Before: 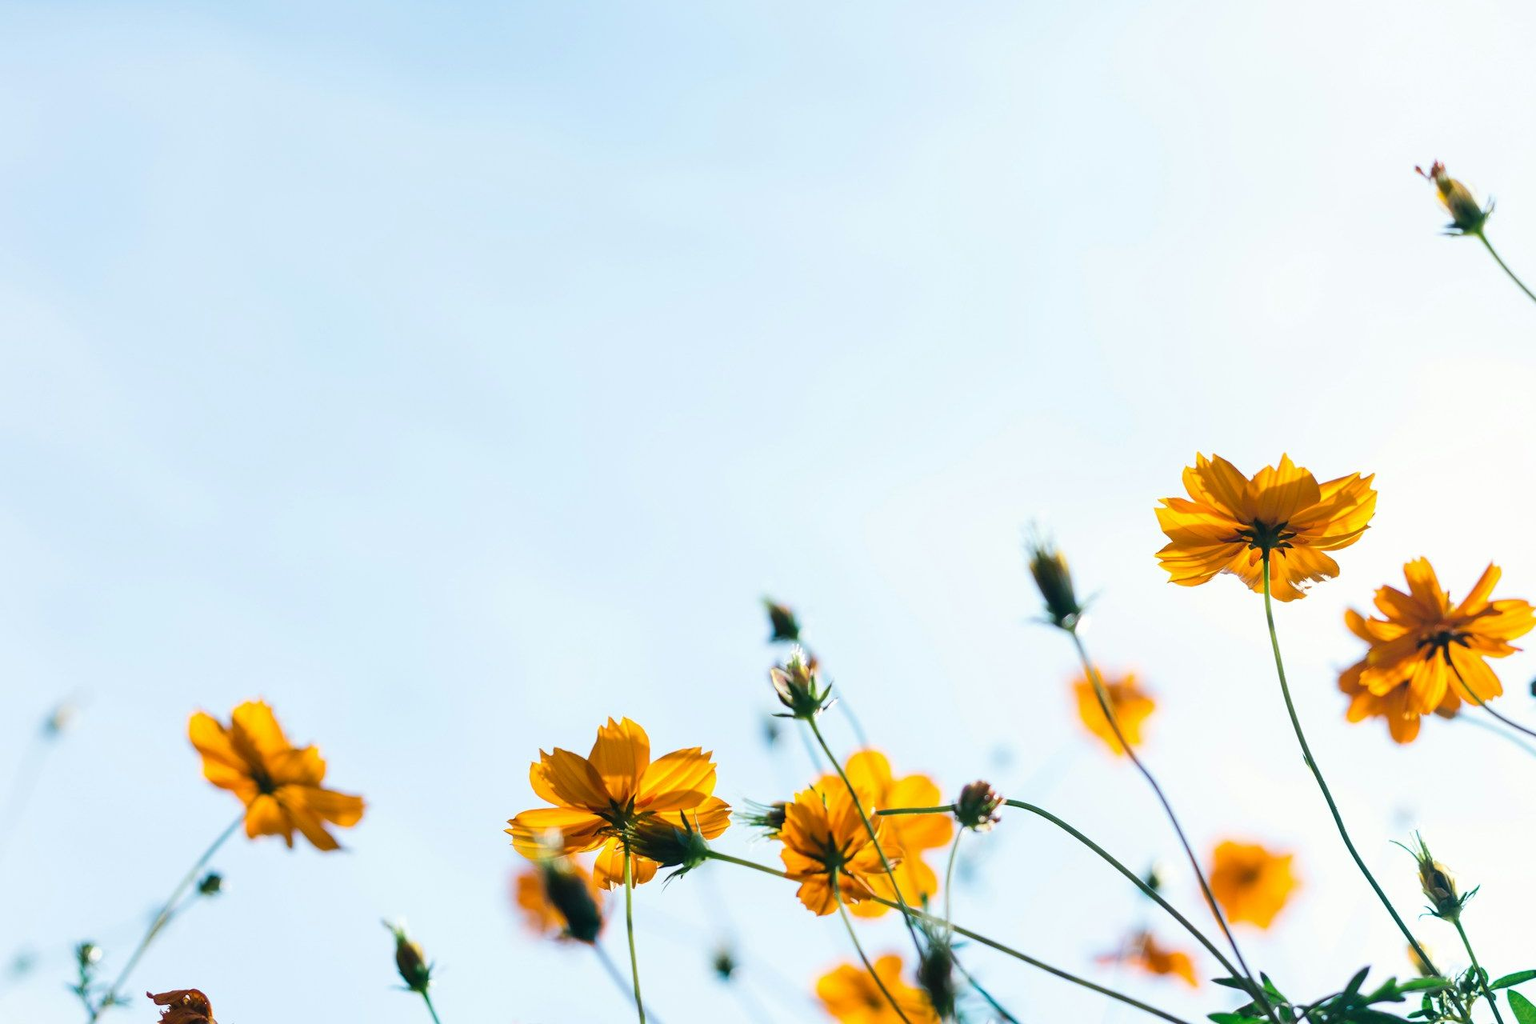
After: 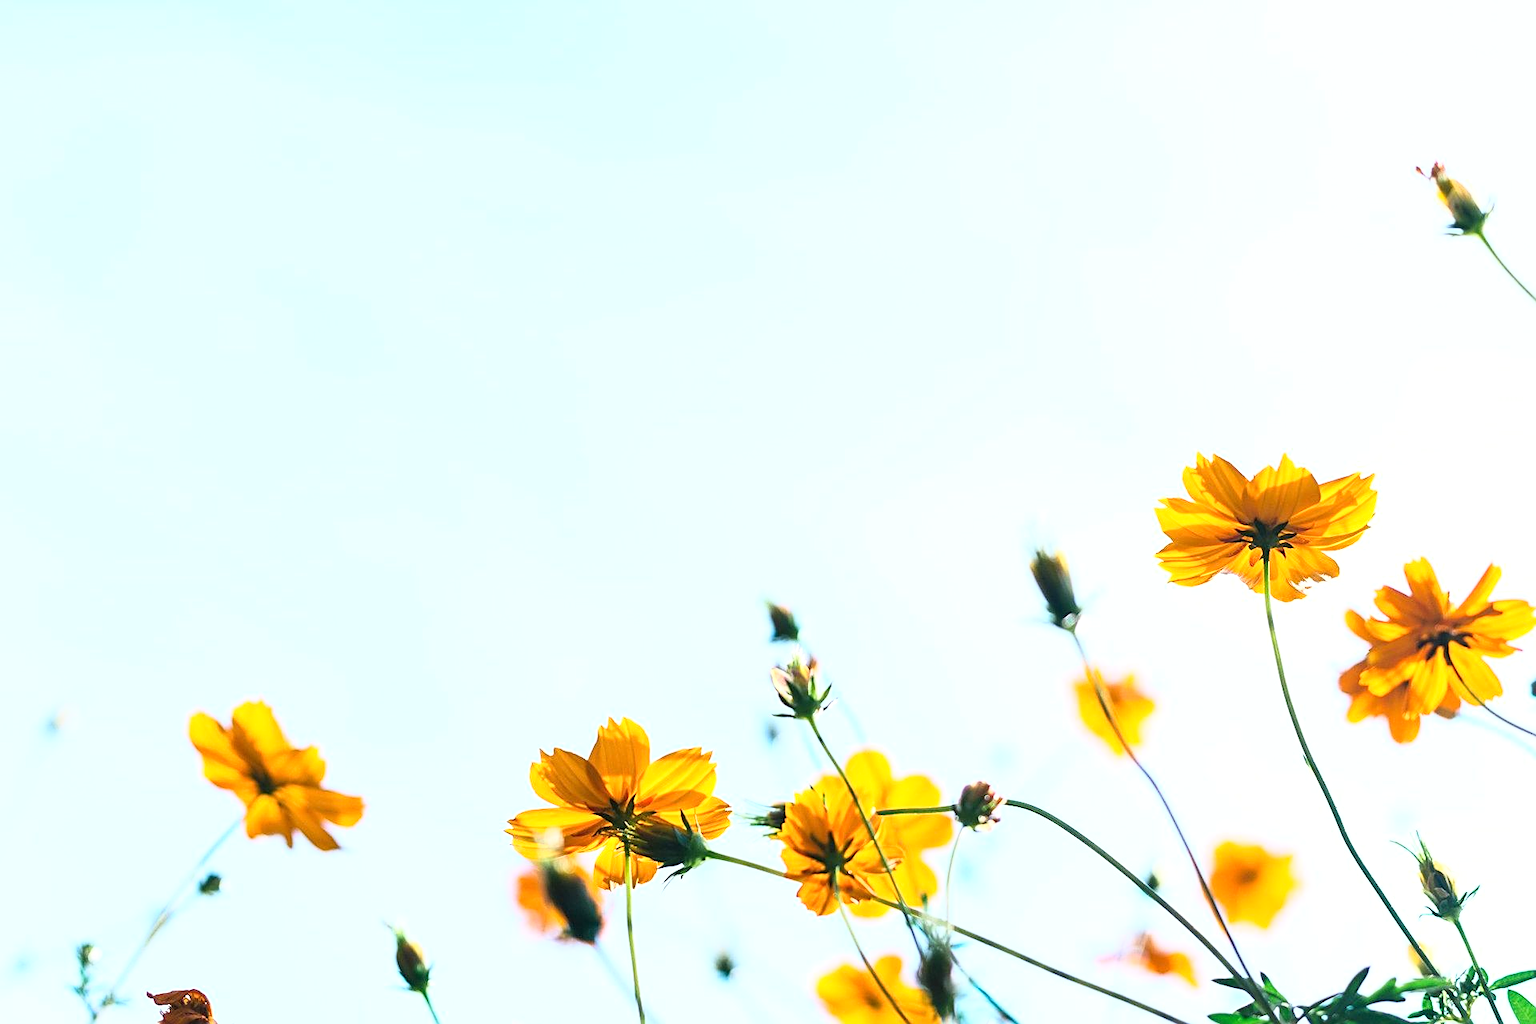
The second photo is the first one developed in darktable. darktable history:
base curve: curves: ch0 [(0, 0) (0.557, 0.834) (1, 1)]
exposure: exposure 0.2 EV, compensate highlight preservation false
sharpen: on, module defaults
